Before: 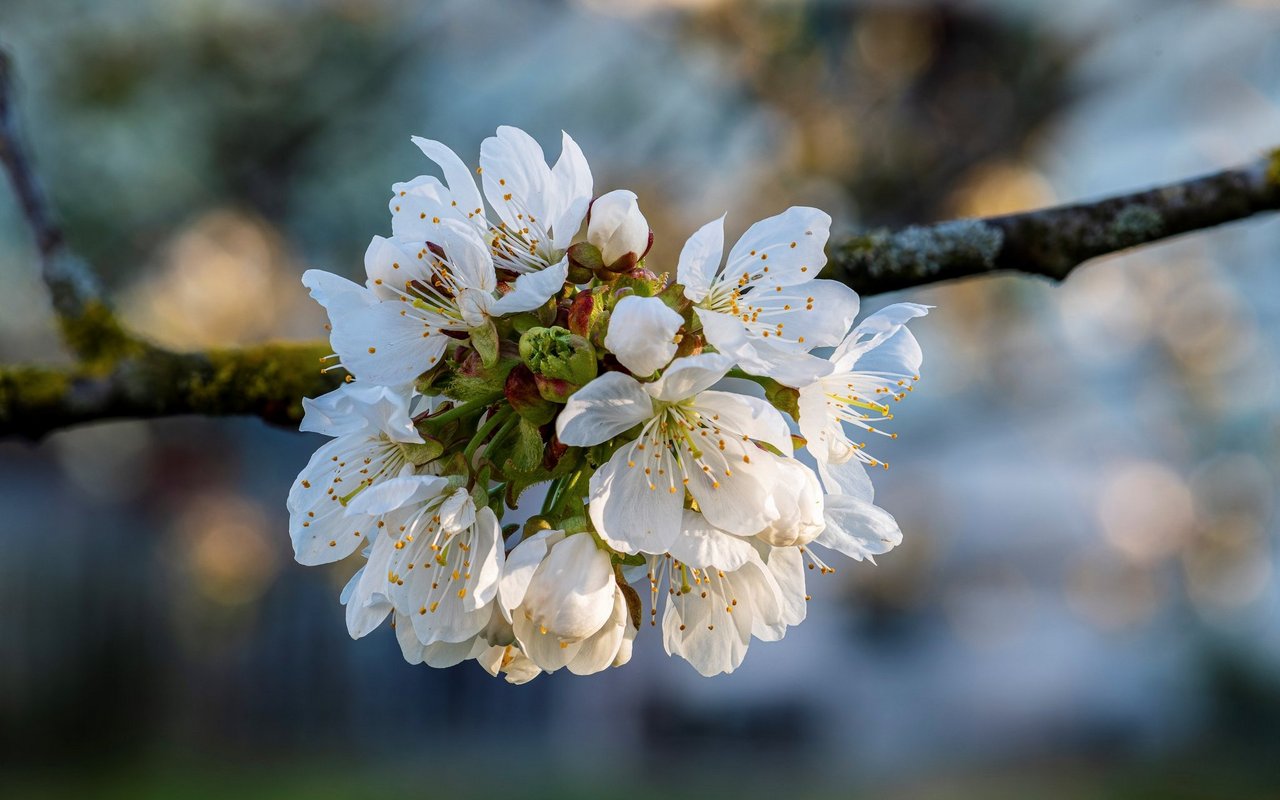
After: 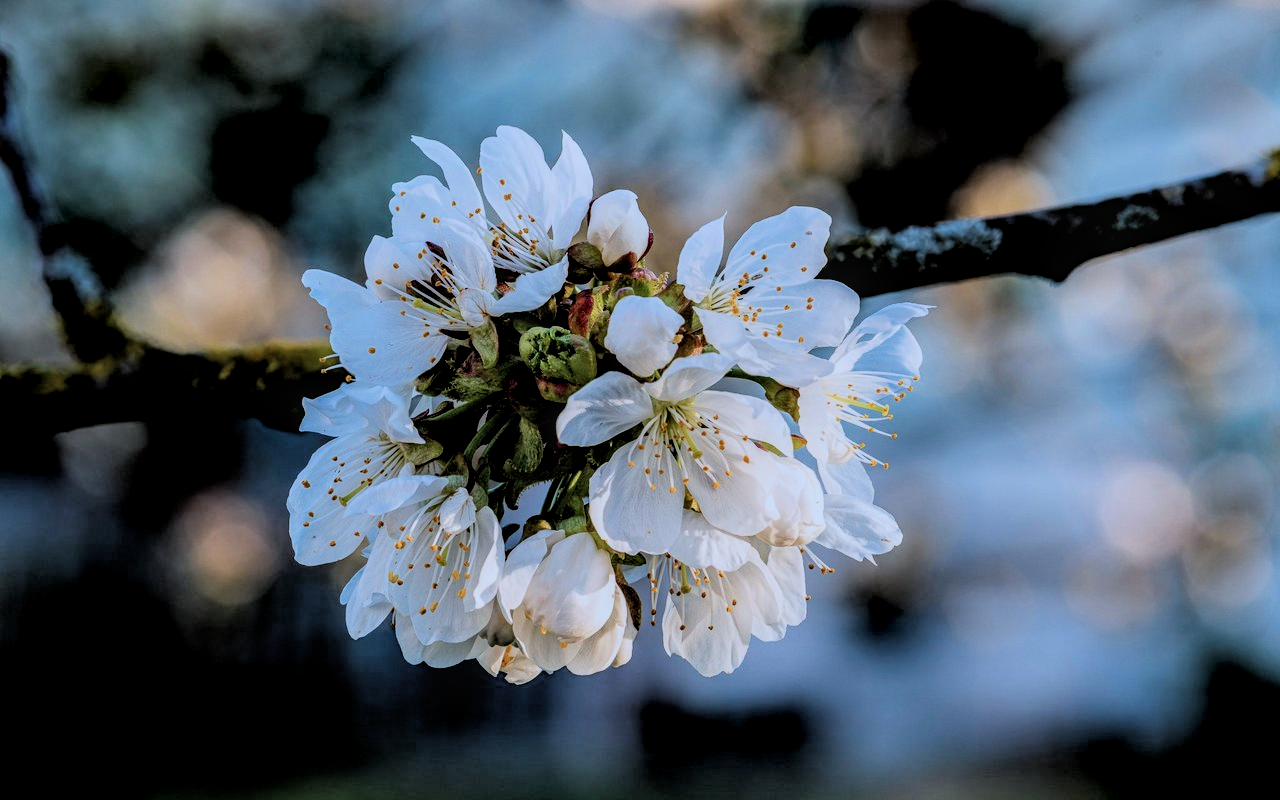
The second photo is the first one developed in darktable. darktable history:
color correction: highlights a* -1.88, highlights b* -18.23
local contrast: on, module defaults
filmic rgb: black relative exposure -2.79 EV, white relative exposure 4.56 EV, threshold 2.99 EV, hardness 1.72, contrast 1.245, color science v6 (2022), enable highlight reconstruction true
